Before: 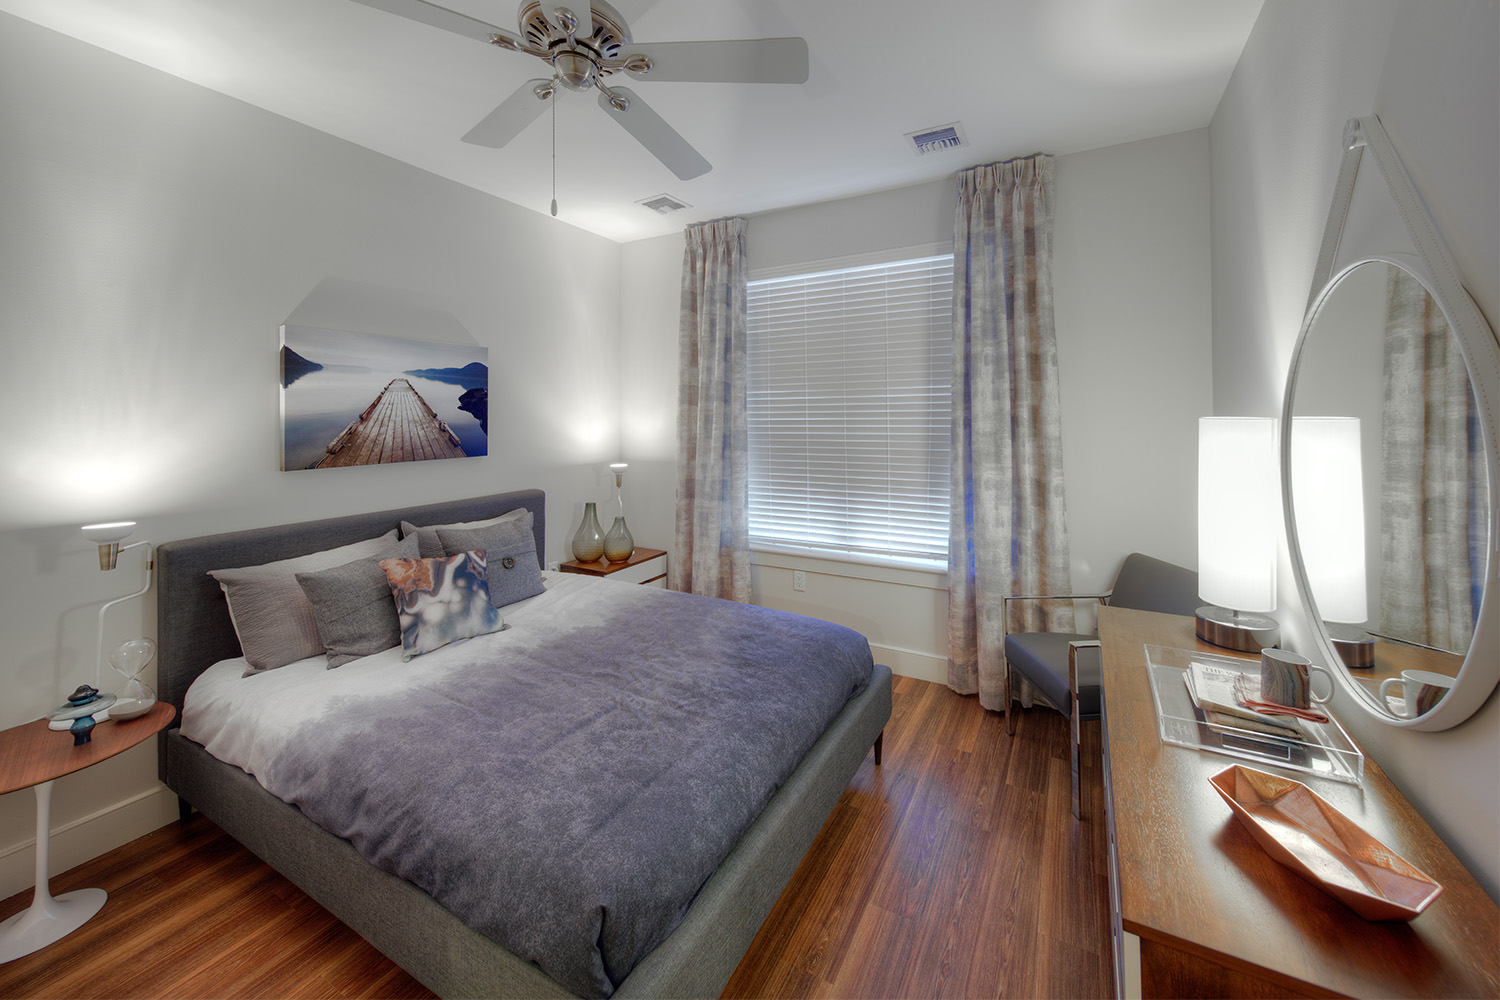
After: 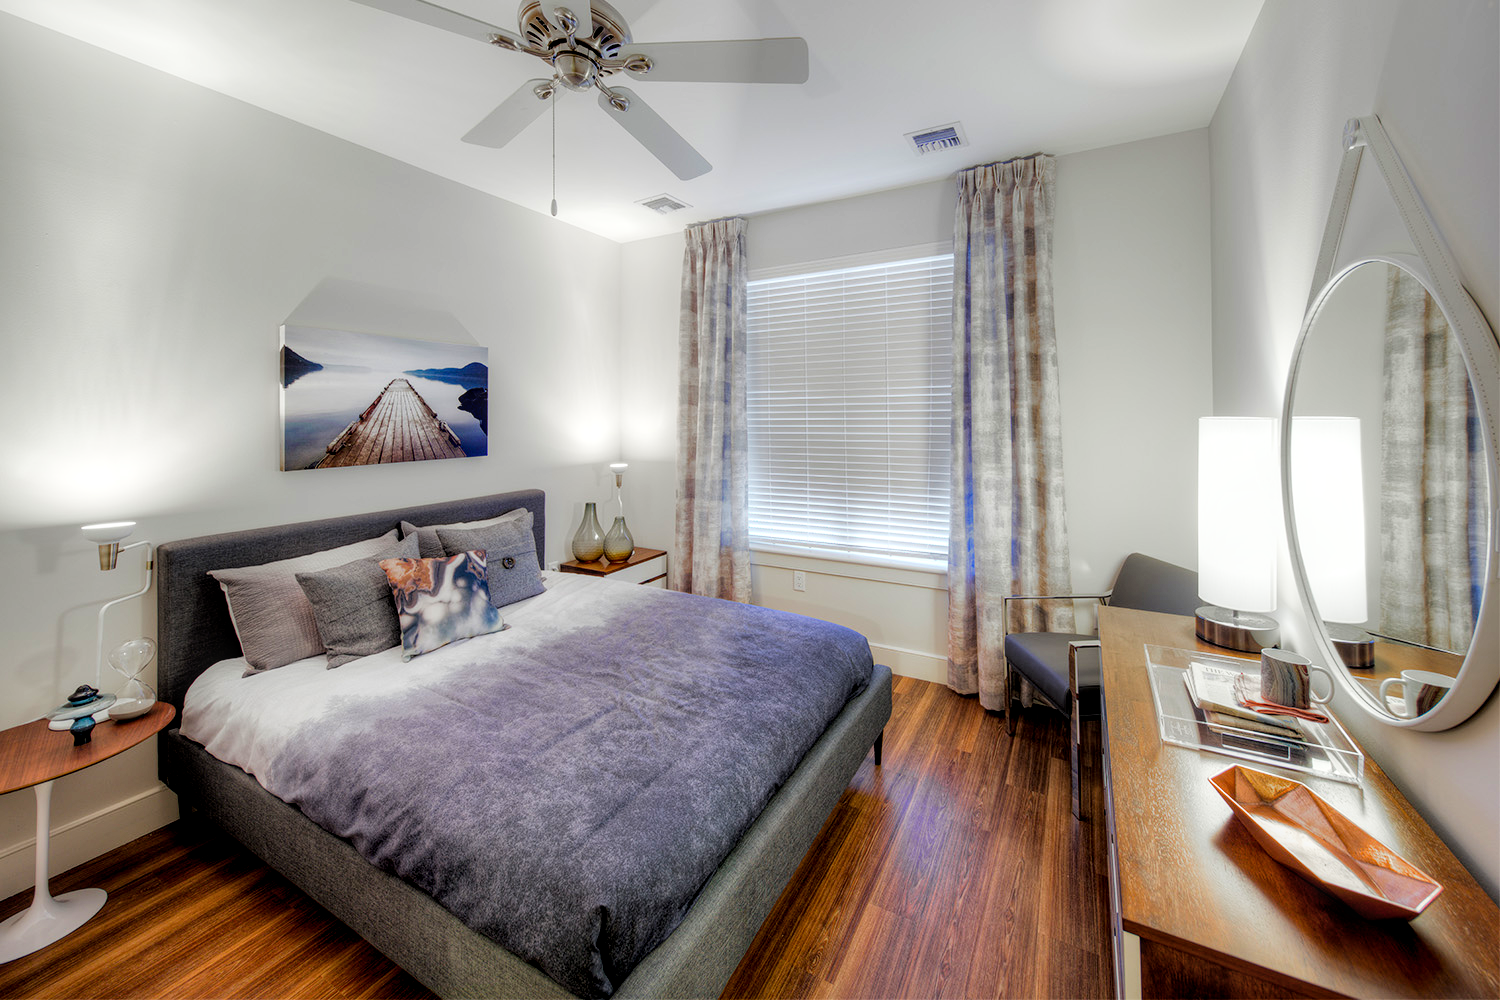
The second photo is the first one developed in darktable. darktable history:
local contrast: on, module defaults
color balance rgb: perceptual saturation grading › global saturation 20%, global vibrance 20%
exposure: black level correction 0, exposure 0.5 EV, compensate highlight preservation false
filmic rgb: black relative exposure -5 EV, white relative exposure 3.5 EV, hardness 3.19, contrast 1.2, highlights saturation mix -30%
